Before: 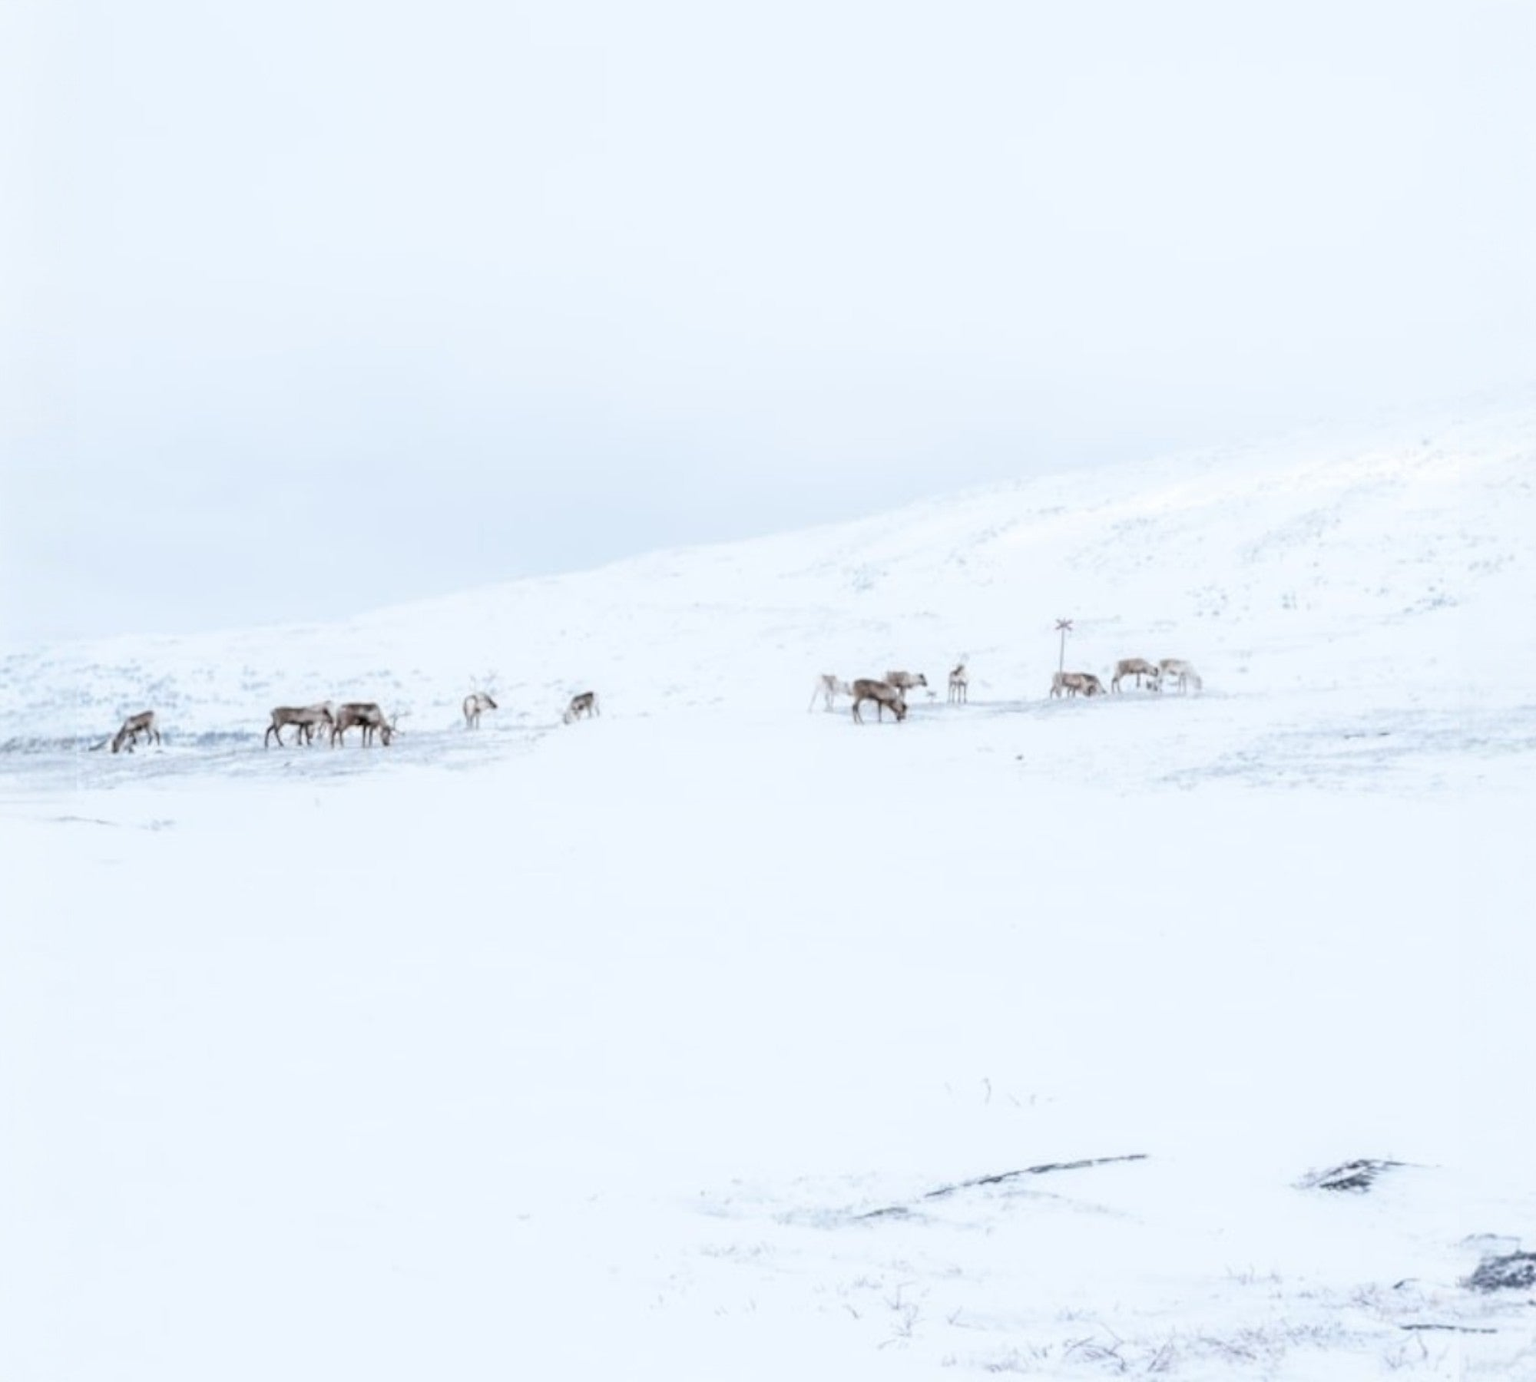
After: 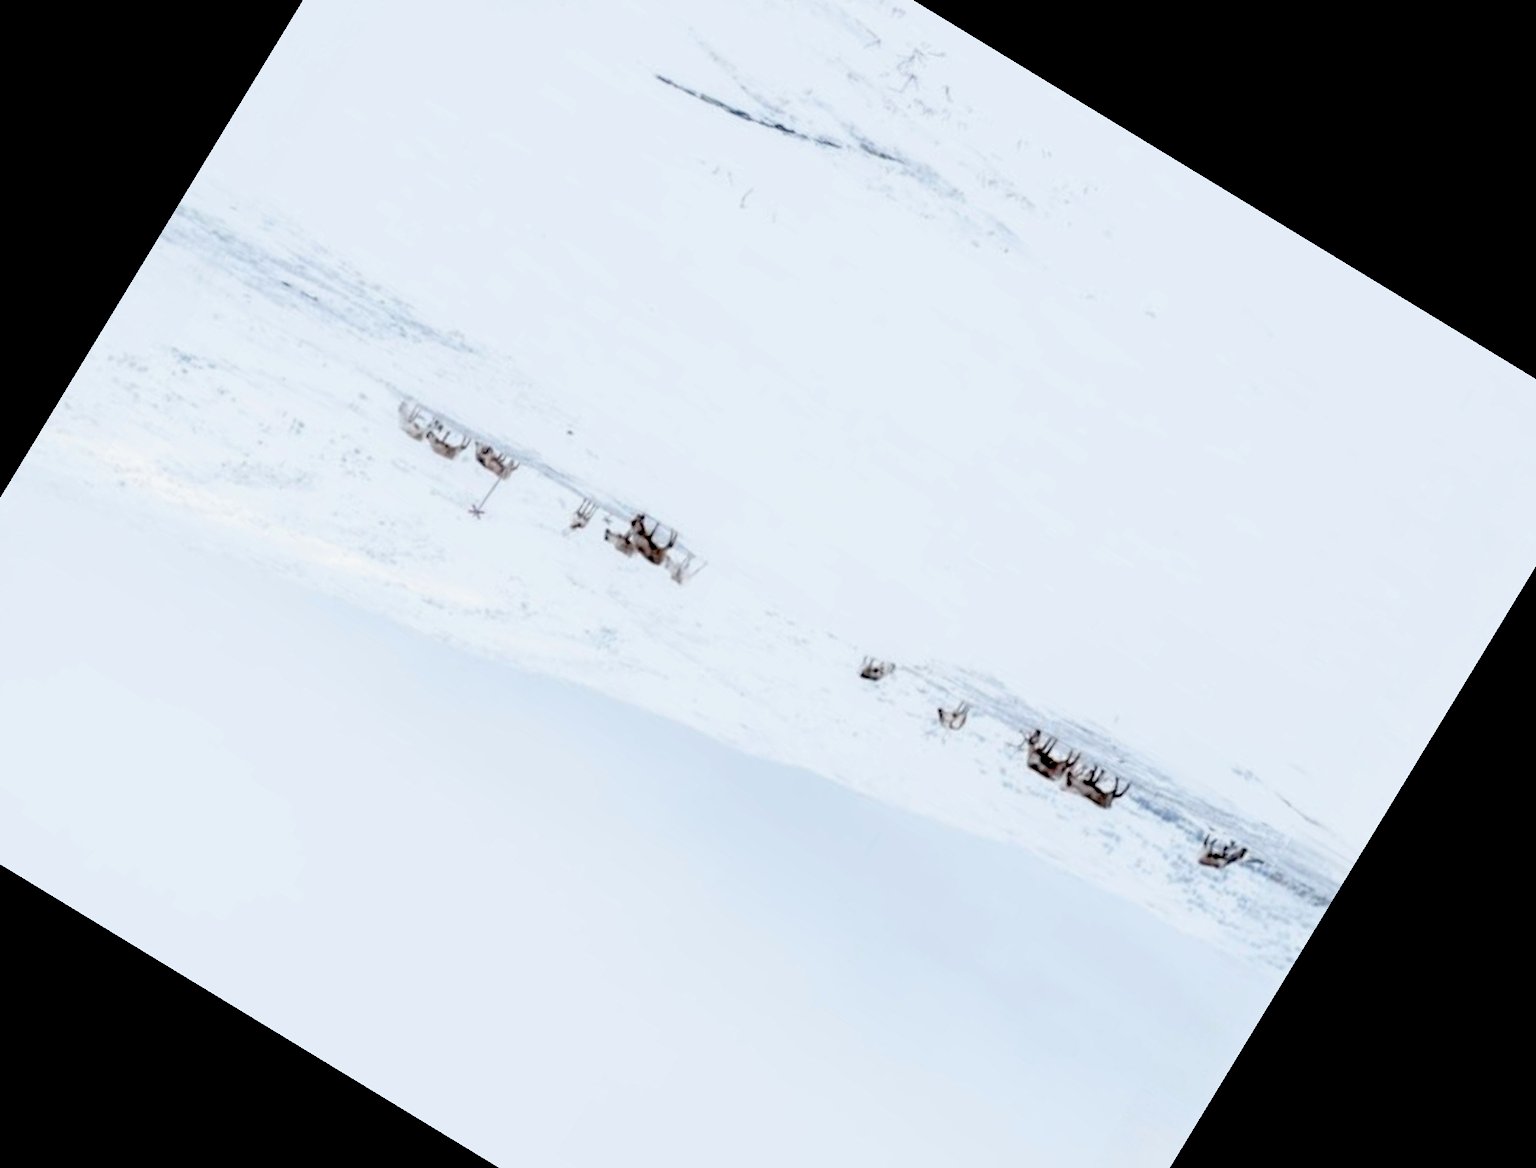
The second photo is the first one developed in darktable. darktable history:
crop and rotate: angle 148.68°, left 9.111%, top 15.603%, right 4.588%, bottom 17.041%
exposure: black level correction 0.1, exposure -0.092 EV, compensate highlight preservation false
